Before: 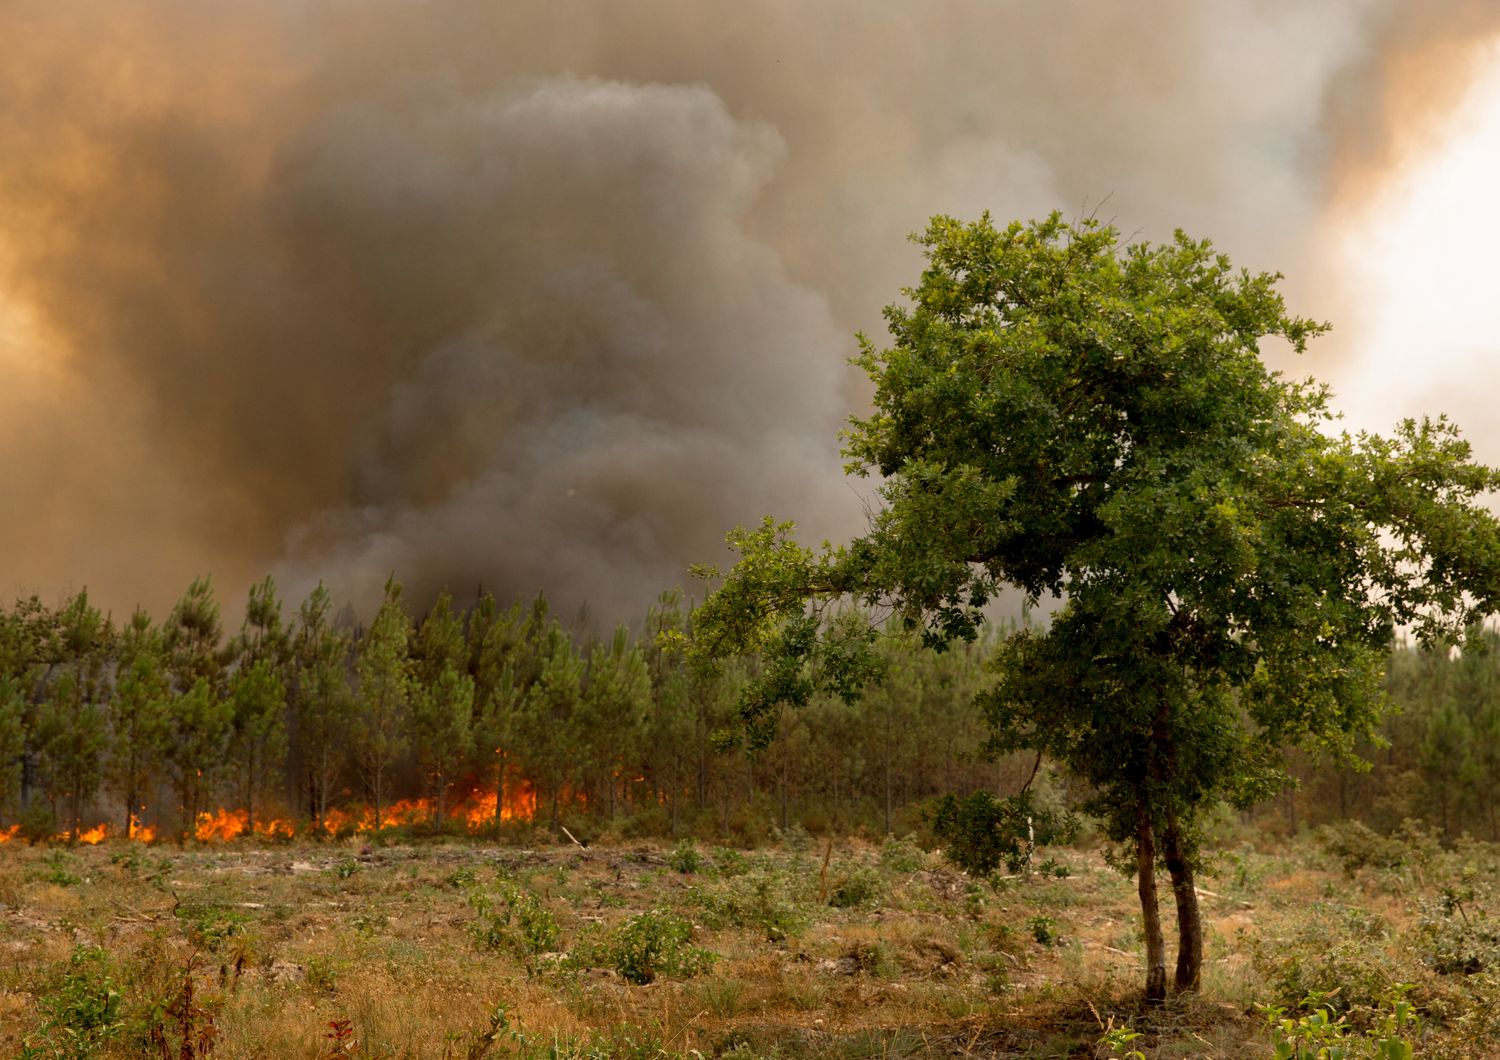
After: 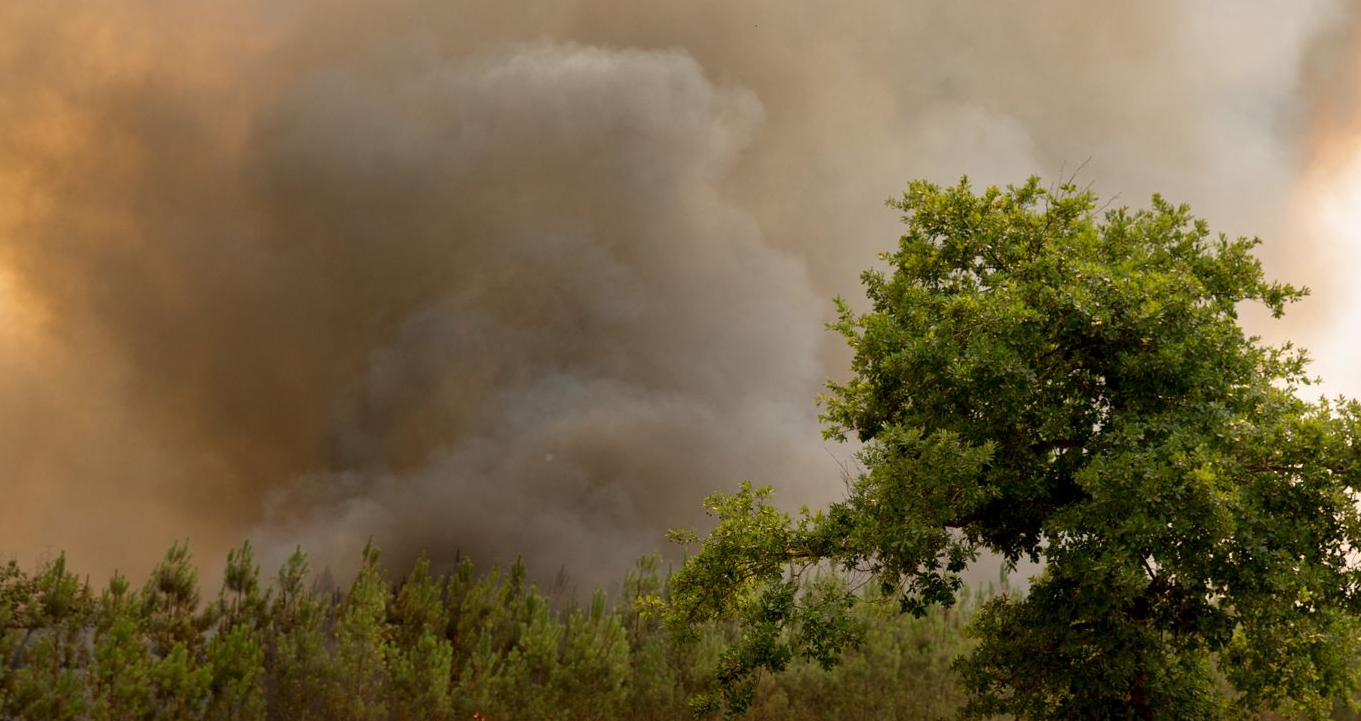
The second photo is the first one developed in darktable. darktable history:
crop: left 1.526%, top 3.388%, right 7.737%, bottom 28.512%
